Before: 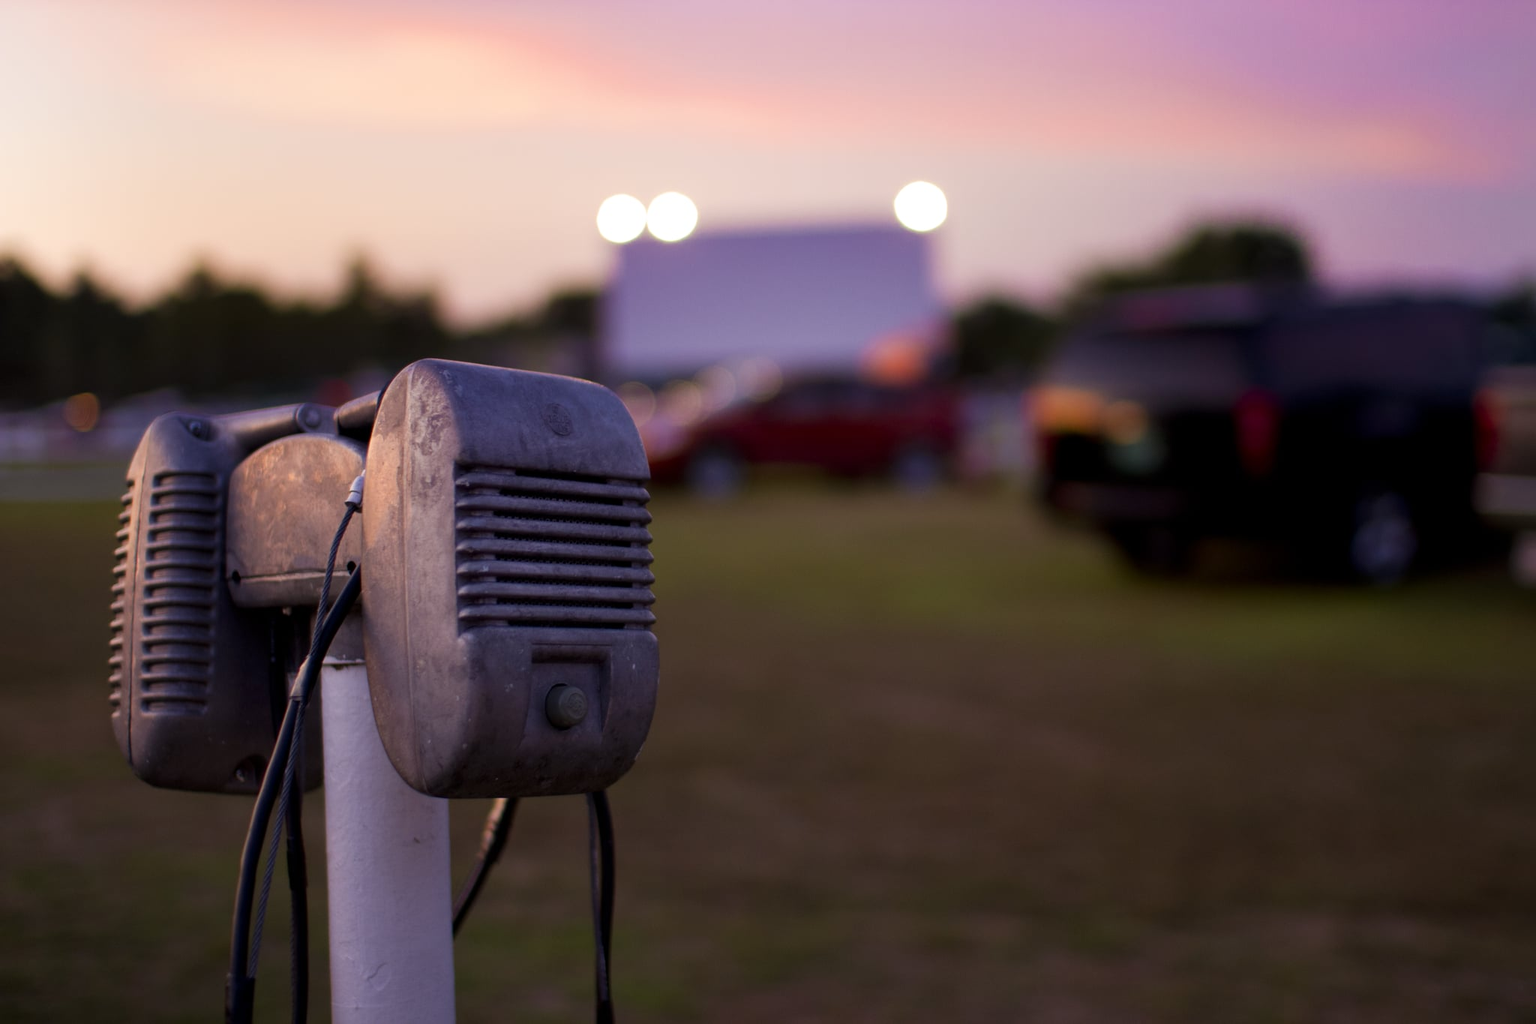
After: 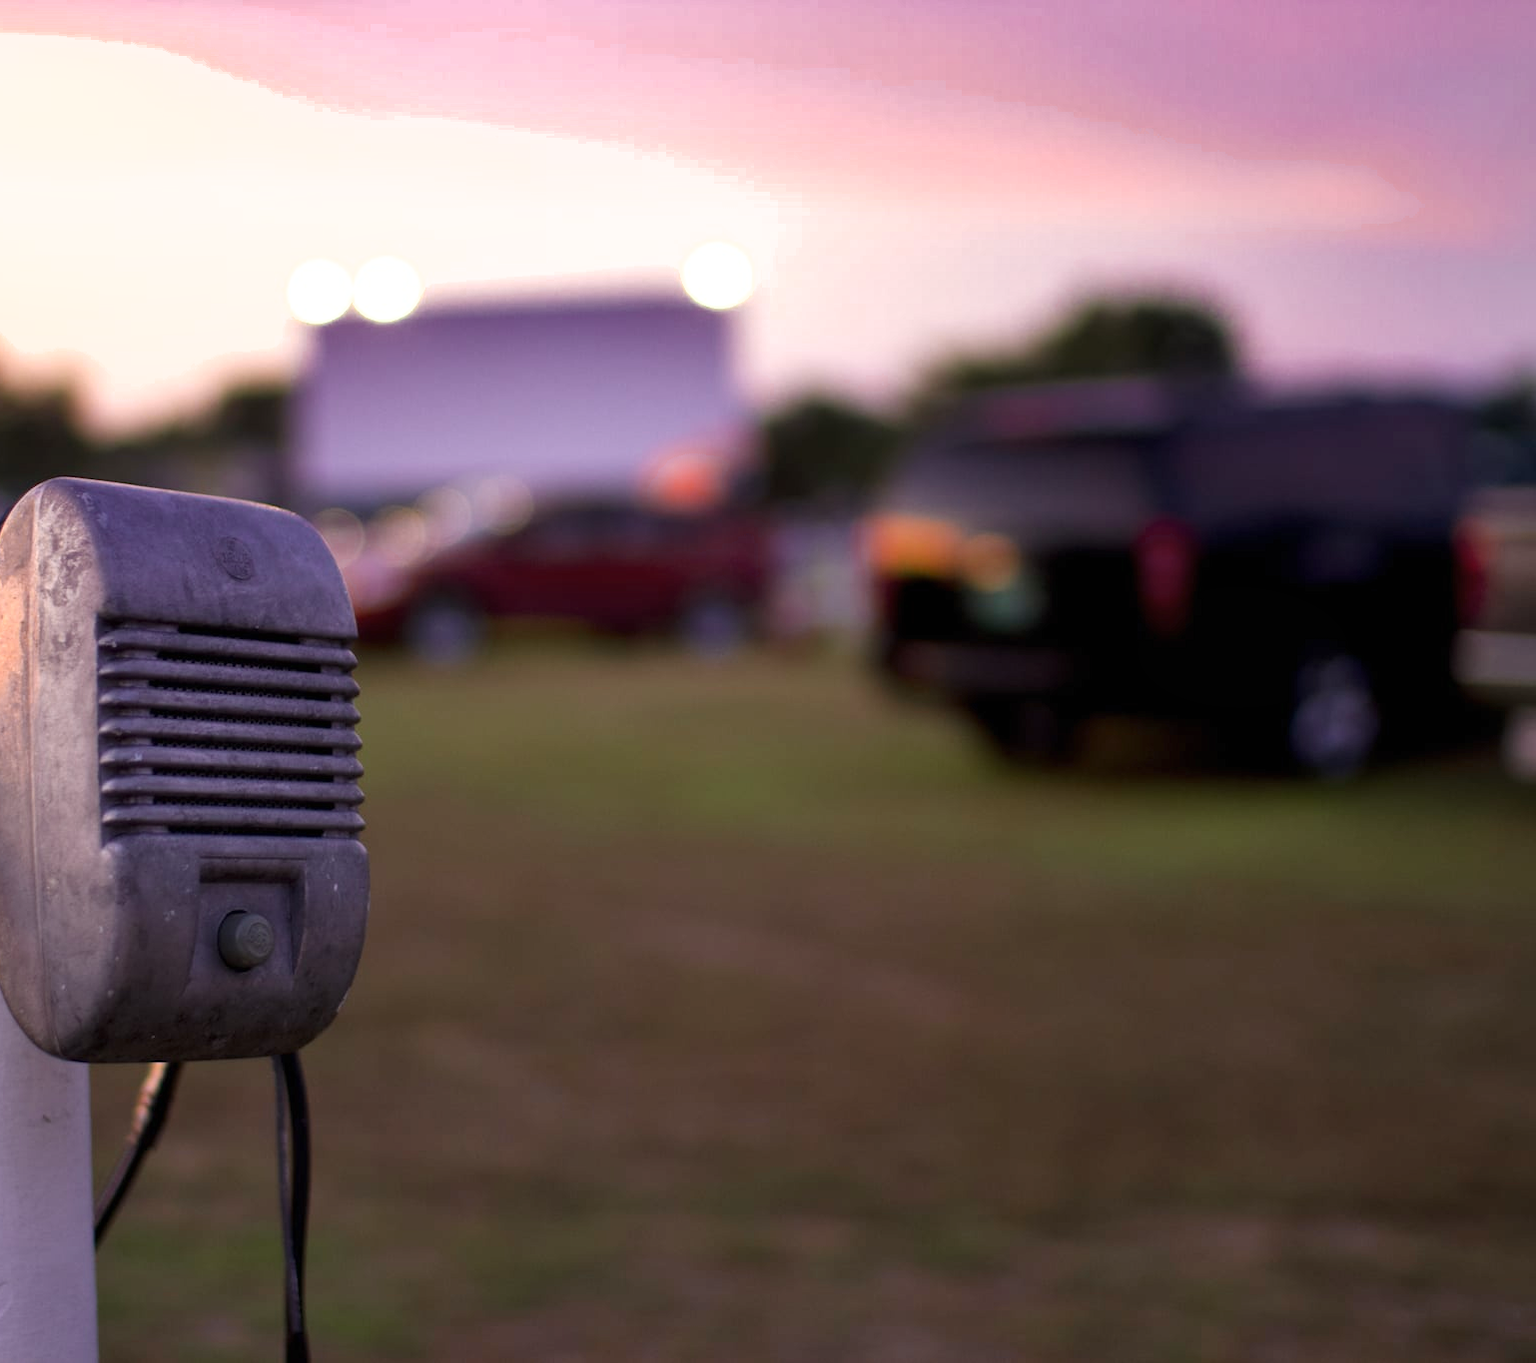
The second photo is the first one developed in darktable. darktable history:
crop and rotate: left 24.881%
exposure: black level correction 0, exposure 0.699 EV, compensate exposure bias true, compensate highlight preservation false
color zones: curves: ch0 [(0.009, 0.528) (0.136, 0.6) (0.255, 0.586) (0.39, 0.528) (0.522, 0.584) (0.686, 0.736) (0.849, 0.561)]; ch1 [(0.045, 0.781) (0.14, 0.416) (0.257, 0.695) (0.442, 0.032) (0.738, 0.338) (0.818, 0.632) (0.891, 0.741) (1, 0.704)]; ch2 [(0, 0.667) (0.141, 0.52) (0.26, 0.37) (0.474, 0.432) (0.743, 0.286)], mix -130.3%
shadows and highlights: radius 108.05, shadows 24.1, highlights -59.47, low approximation 0.01, soften with gaussian
